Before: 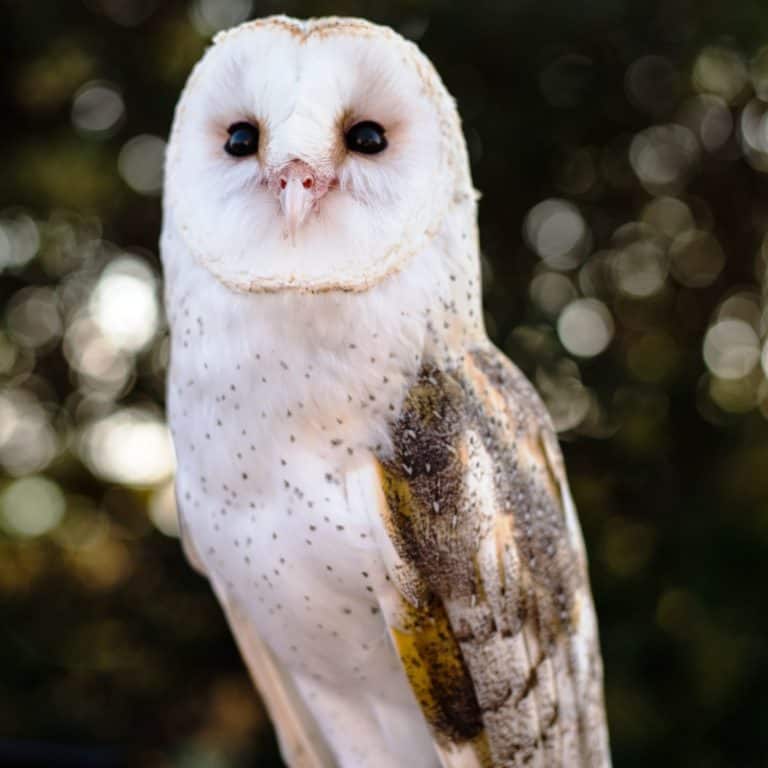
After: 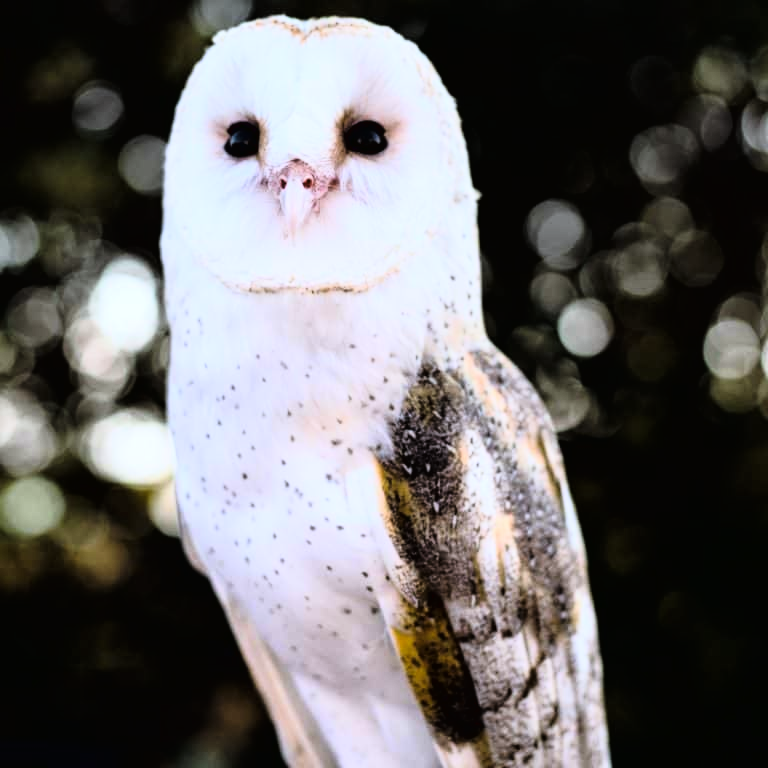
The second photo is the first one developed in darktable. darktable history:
tone curve: curves: ch0 [(0.016, 0.011) (0.094, 0.016) (0.469, 0.508) (0.721, 0.862) (1, 1)], color space Lab, linked channels, preserve colors none
white balance: red 0.954, blue 1.079
